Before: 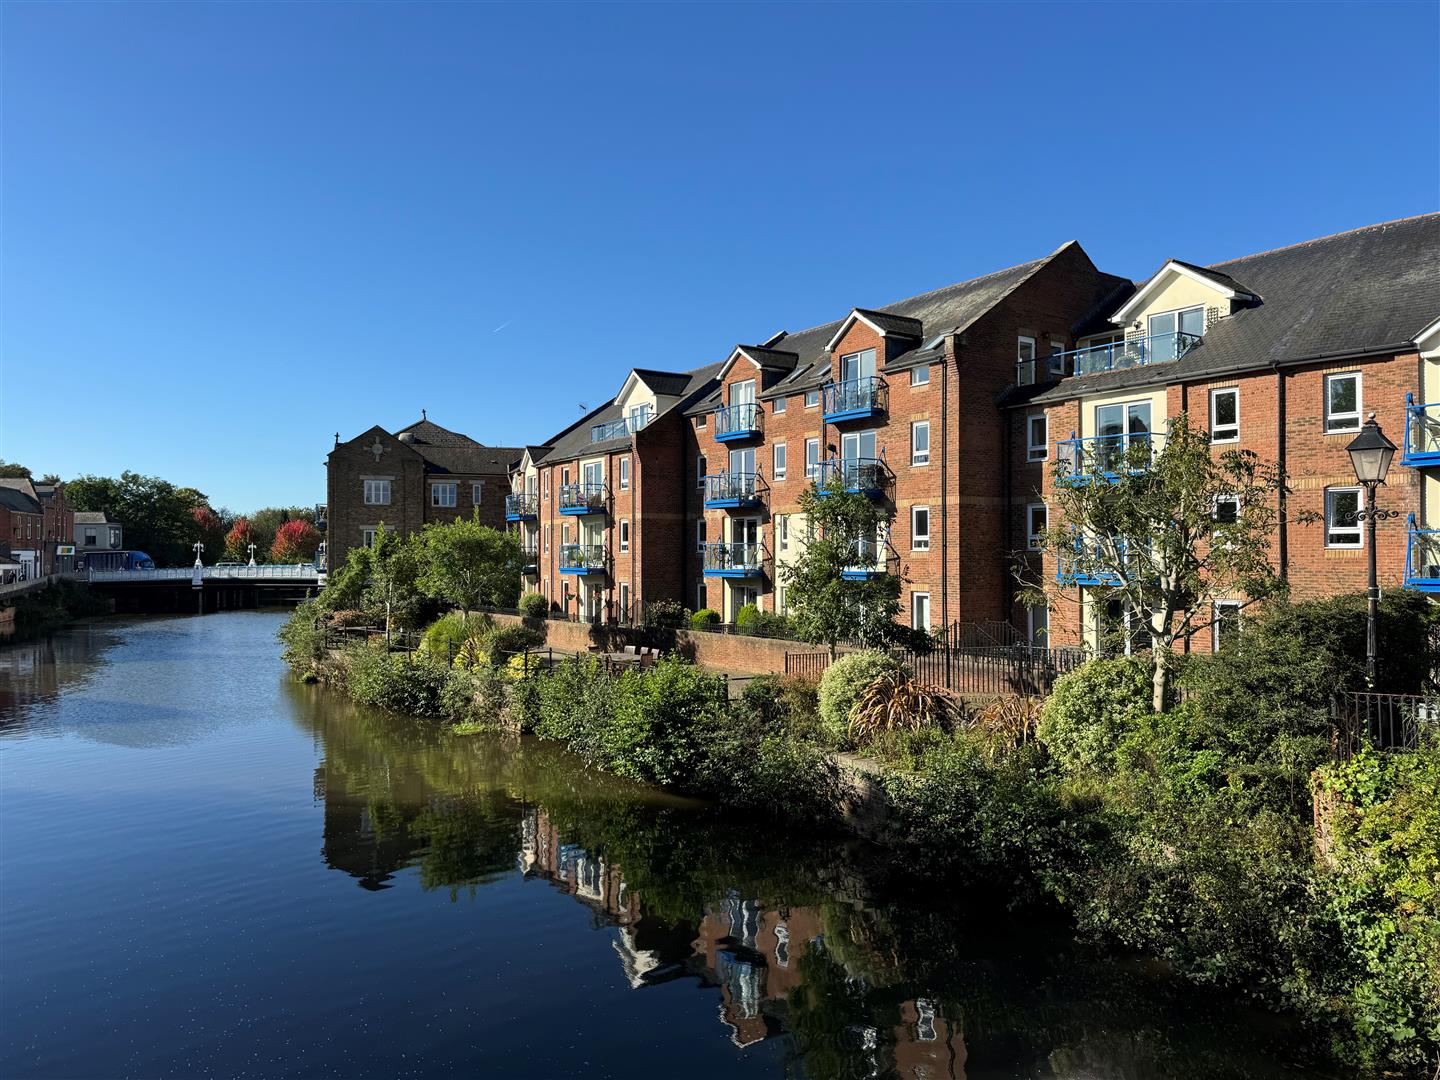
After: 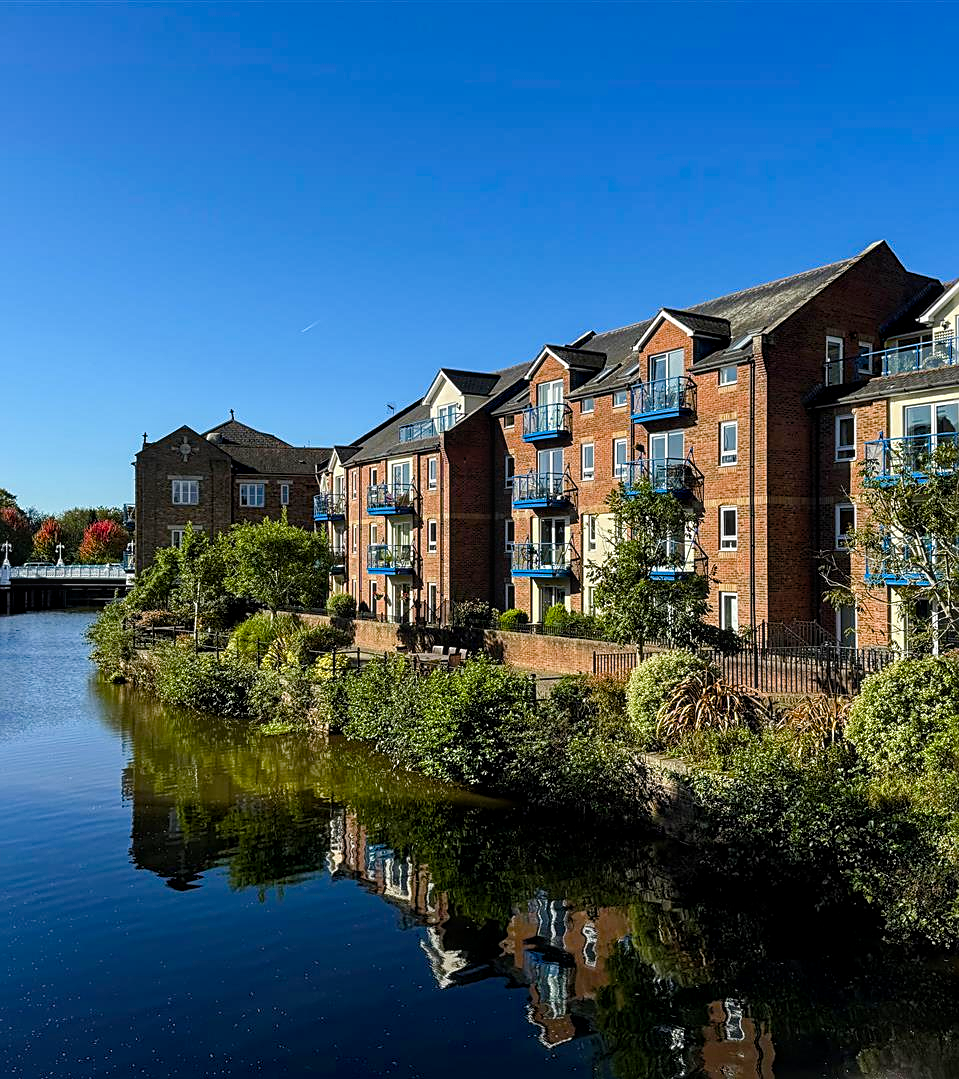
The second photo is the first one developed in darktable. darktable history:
contrast brightness saturation: contrast 0.01, saturation -0.054
local contrast: on, module defaults
sharpen: on, module defaults
color balance rgb: shadows lift › luminance -20.103%, perceptual saturation grading › global saturation 43.798%, perceptual saturation grading › highlights -49.819%, perceptual saturation grading › shadows 29.659%, global vibrance 20%
crop and rotate: left 13.338%, right 20.018%
